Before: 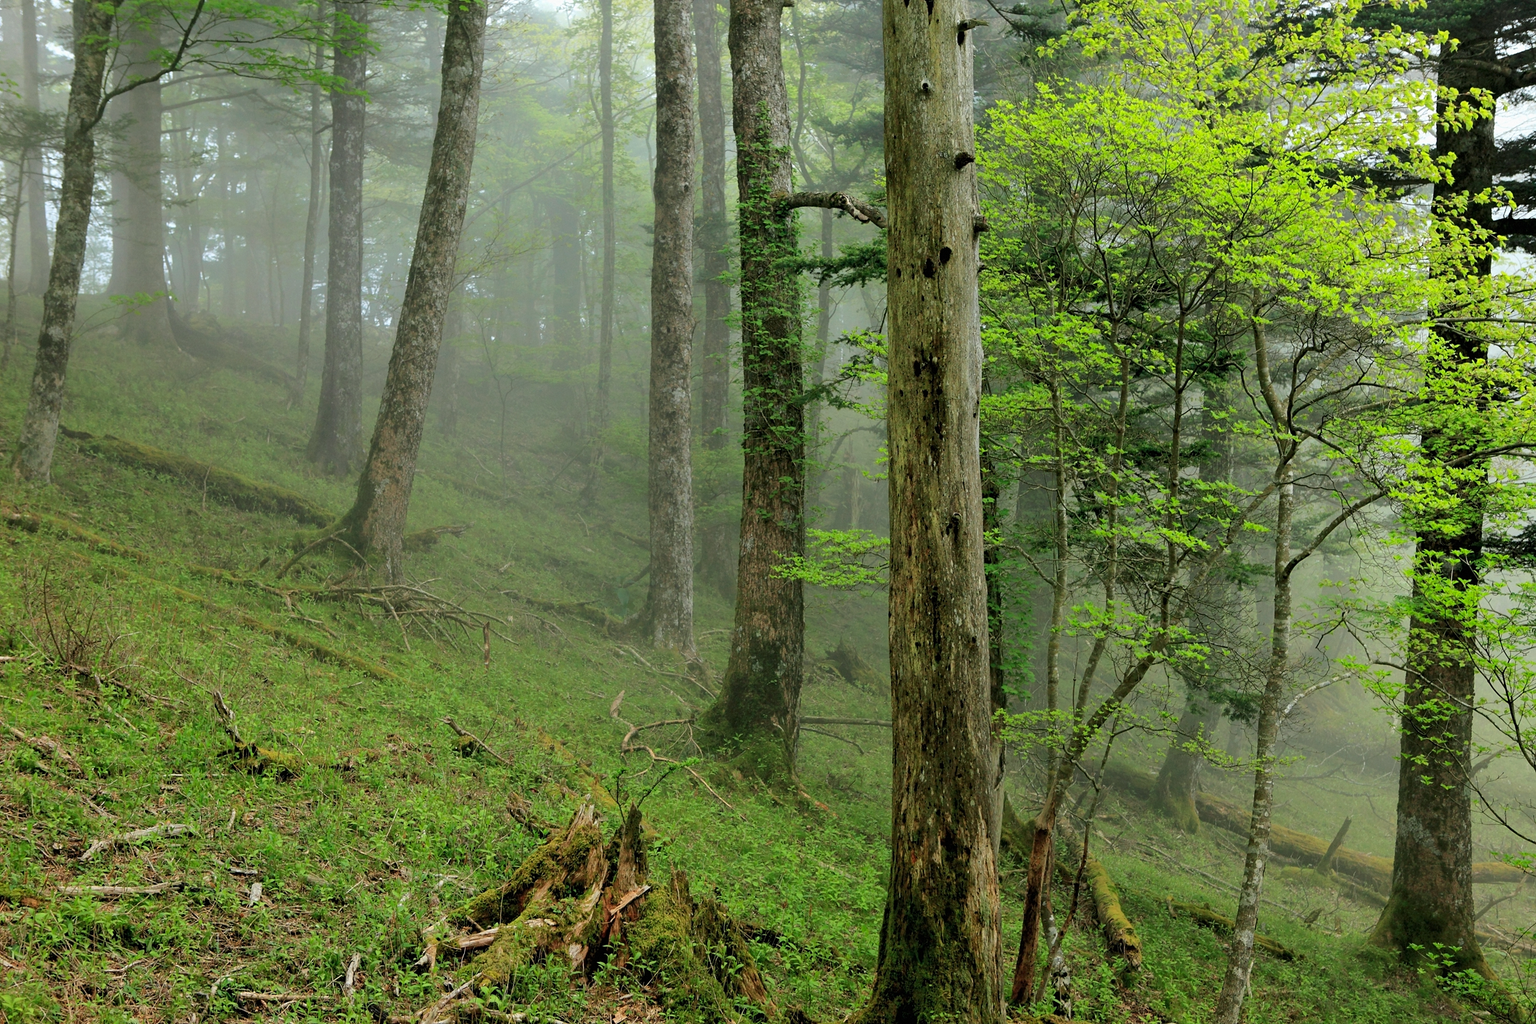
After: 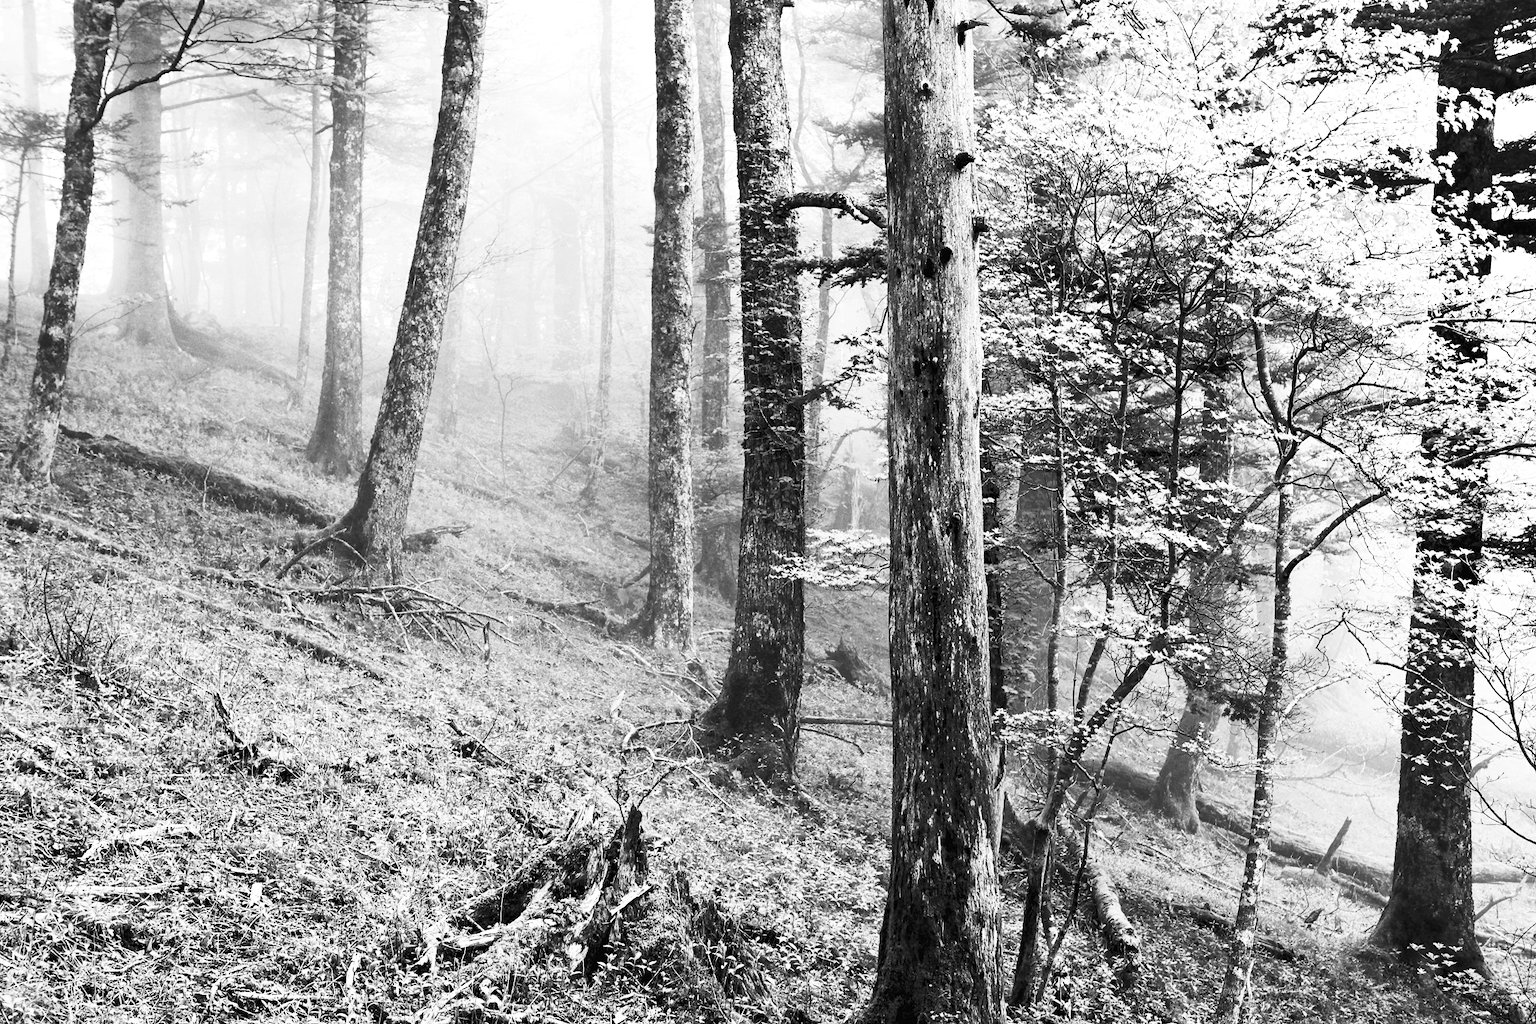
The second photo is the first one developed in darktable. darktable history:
tone equalizer: -8 EV -1.08 EV, -7 EV -1.01 EV, -6 EV -0.867 EV, -5 EV -0.578 EV, -3 EV 0.578 EV, -2 EV 0.867 EV, -1 EV 1.01 EV, +0 EV 1.08 EV, edges refinement/feathering 500, mask exposure compensation -1.57 EV, preserve details no
contrast brightness saturation: contrast 0.53, brightness 0.47, saturation -1
